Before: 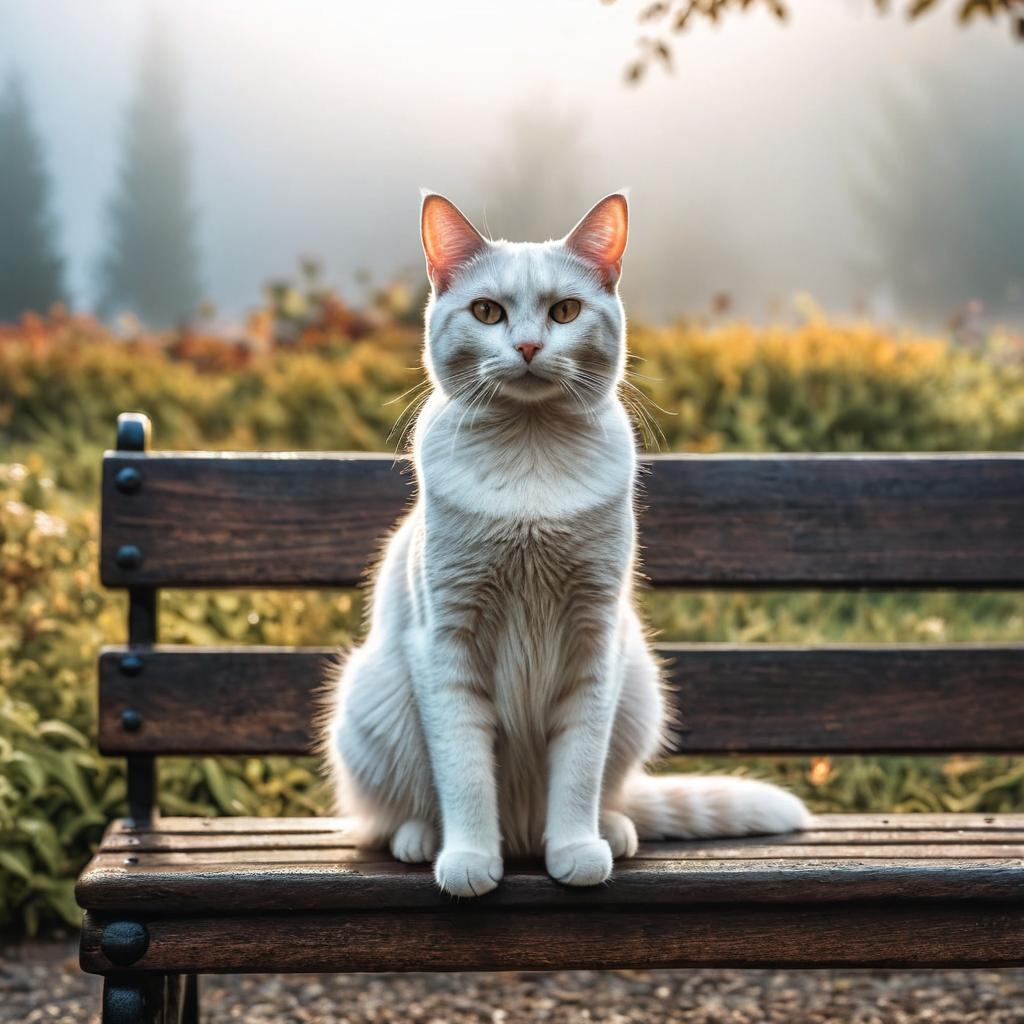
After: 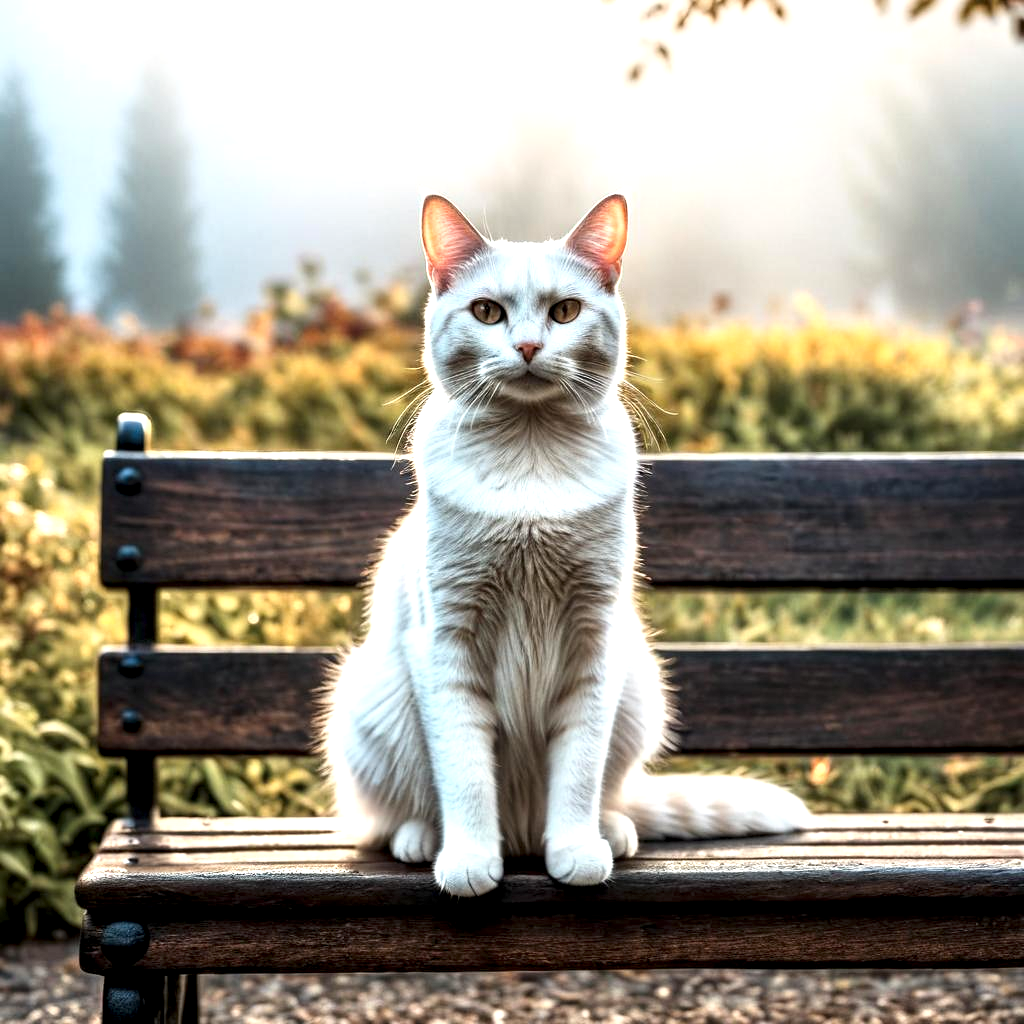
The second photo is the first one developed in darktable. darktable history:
base curve: curves: ch0 [(0, 0) (0.579, 0.807) (1, 1)]
local contrast: highlights 169%, shadows 130%, detail 140%, midtone range 0.256
